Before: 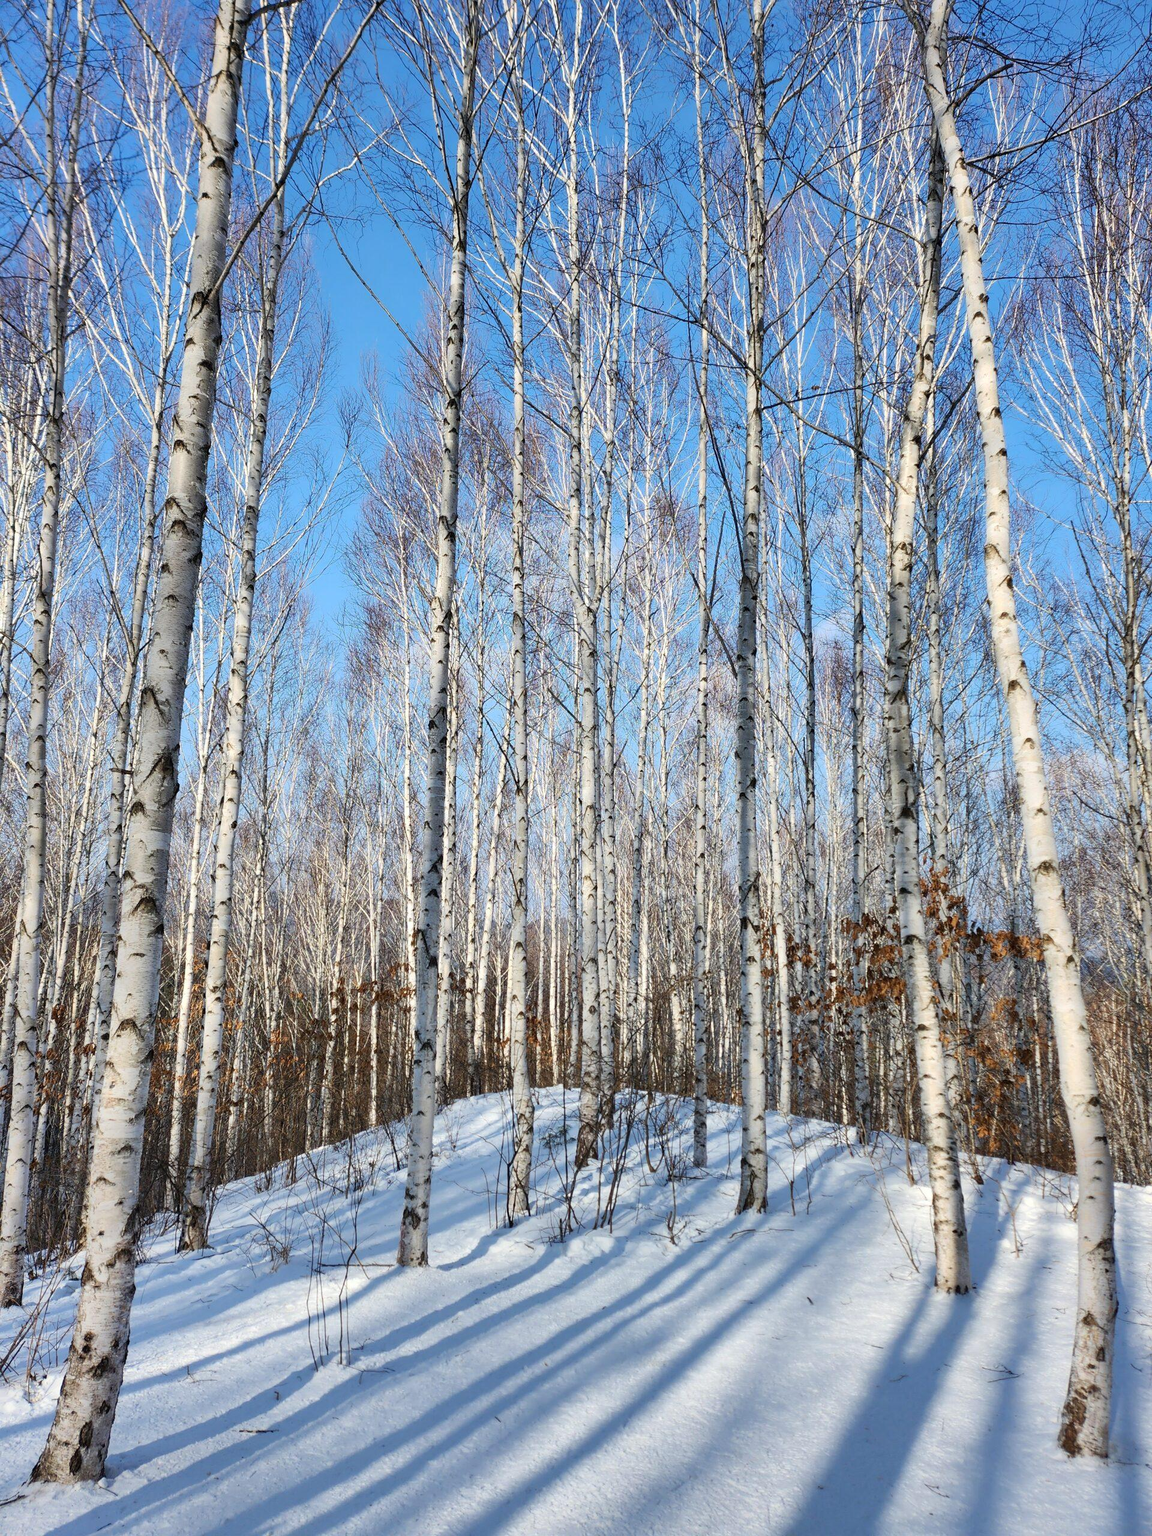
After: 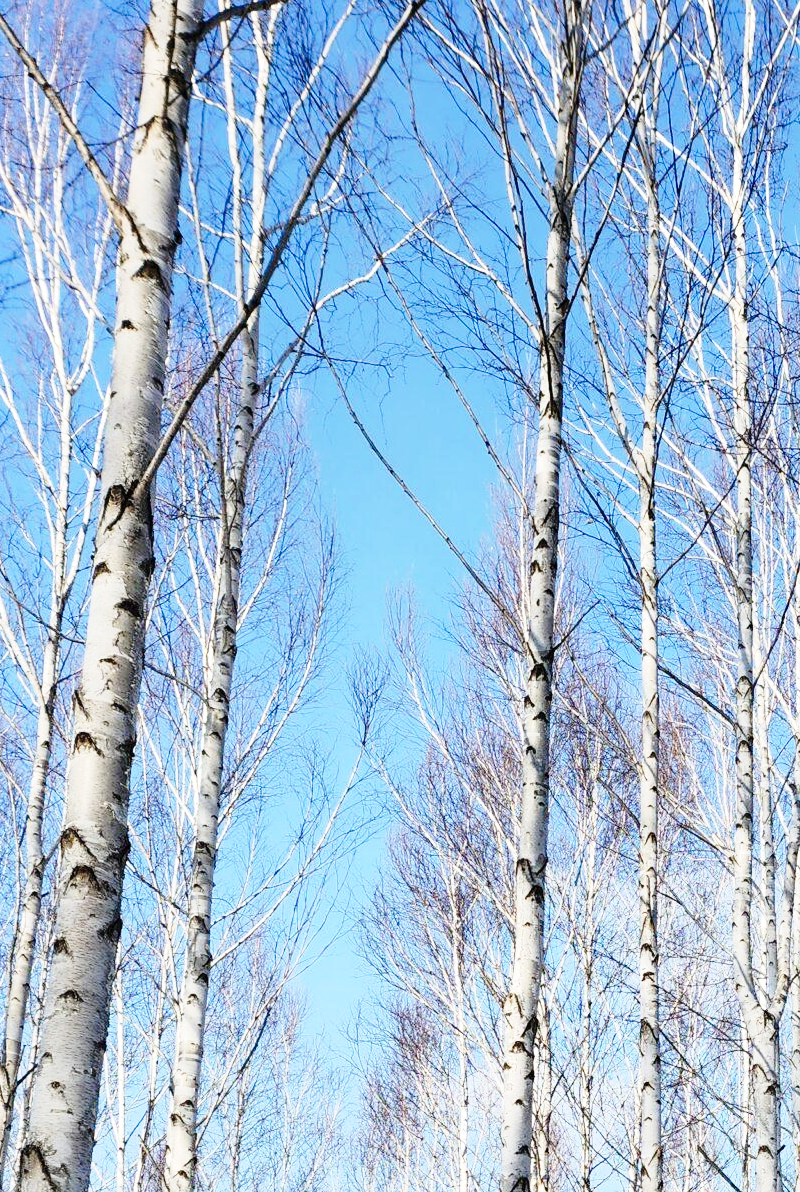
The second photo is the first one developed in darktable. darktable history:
base curve: curves: ch0 [(0, 0) (0.028, 0.03) (0.121, 0.232) (0.46, 0.748) (0.859, 0.968) (1, 1)], preserve colors none
crop and rotate: left 11.209%, top 0.055%, right 47.086%, bottom 53.351%
